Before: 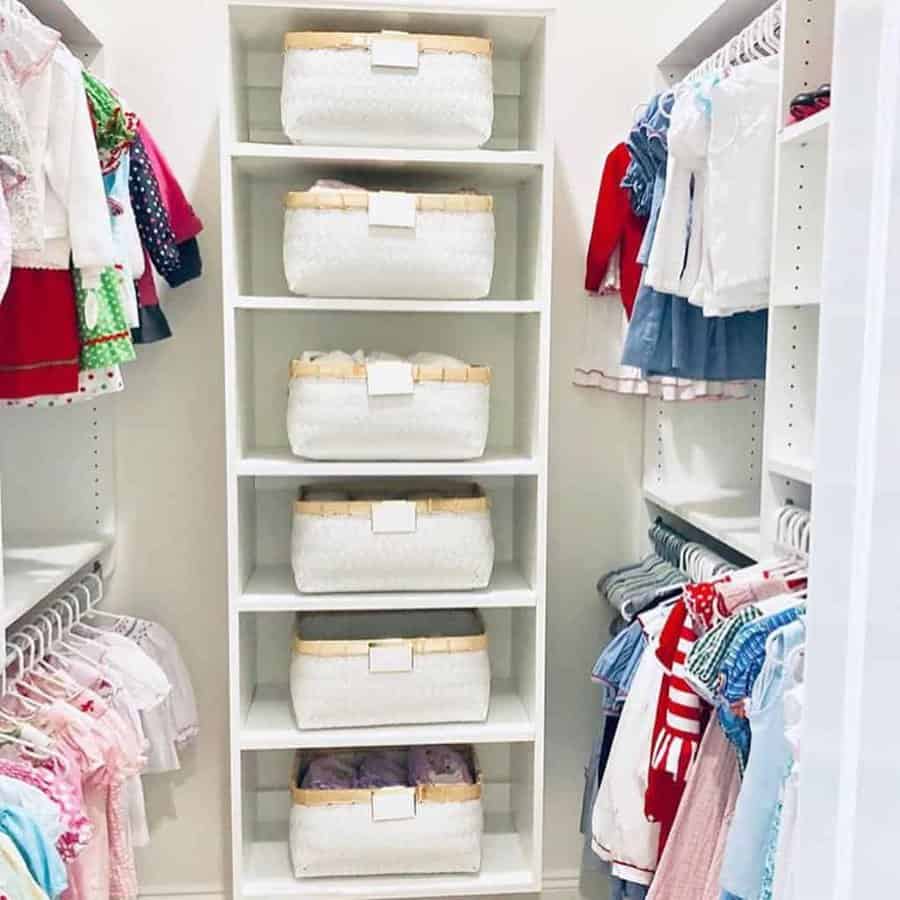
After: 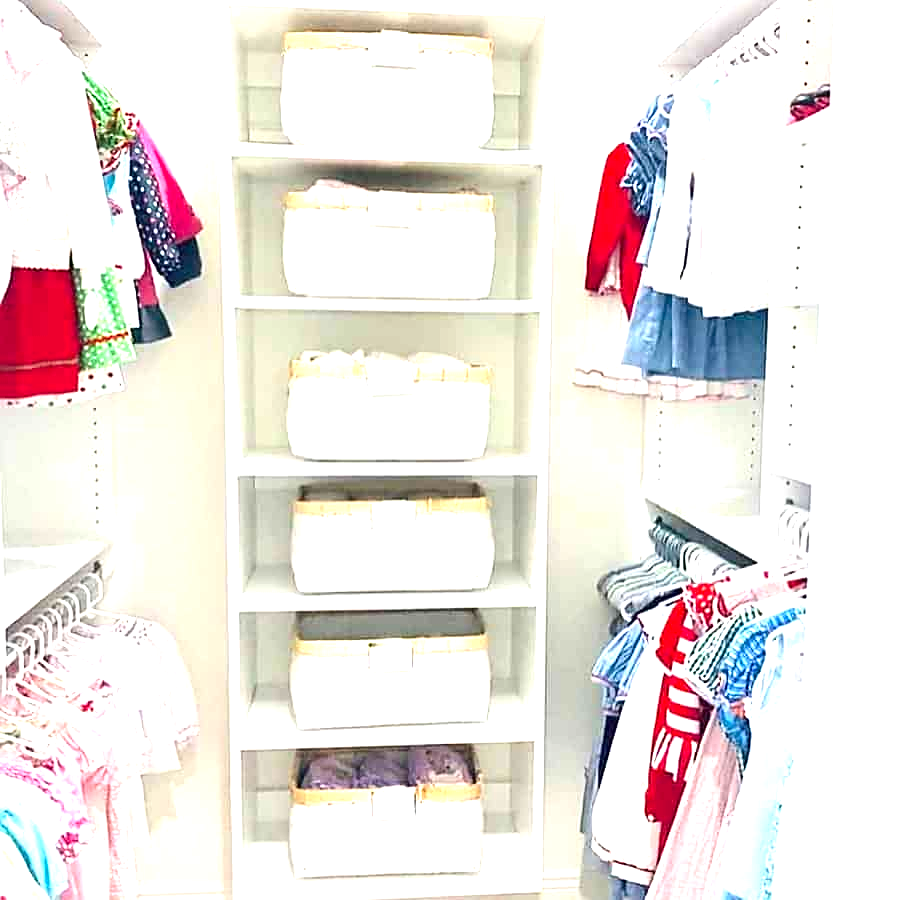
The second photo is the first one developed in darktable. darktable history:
exposure: exposure 1.16 EV, compensate exposure bias true, compensate highlight preservation false
sharpen: on, module defaults
contrast brightness saturation: contrast 0.1, brightness 0.03, saturation 0.09
